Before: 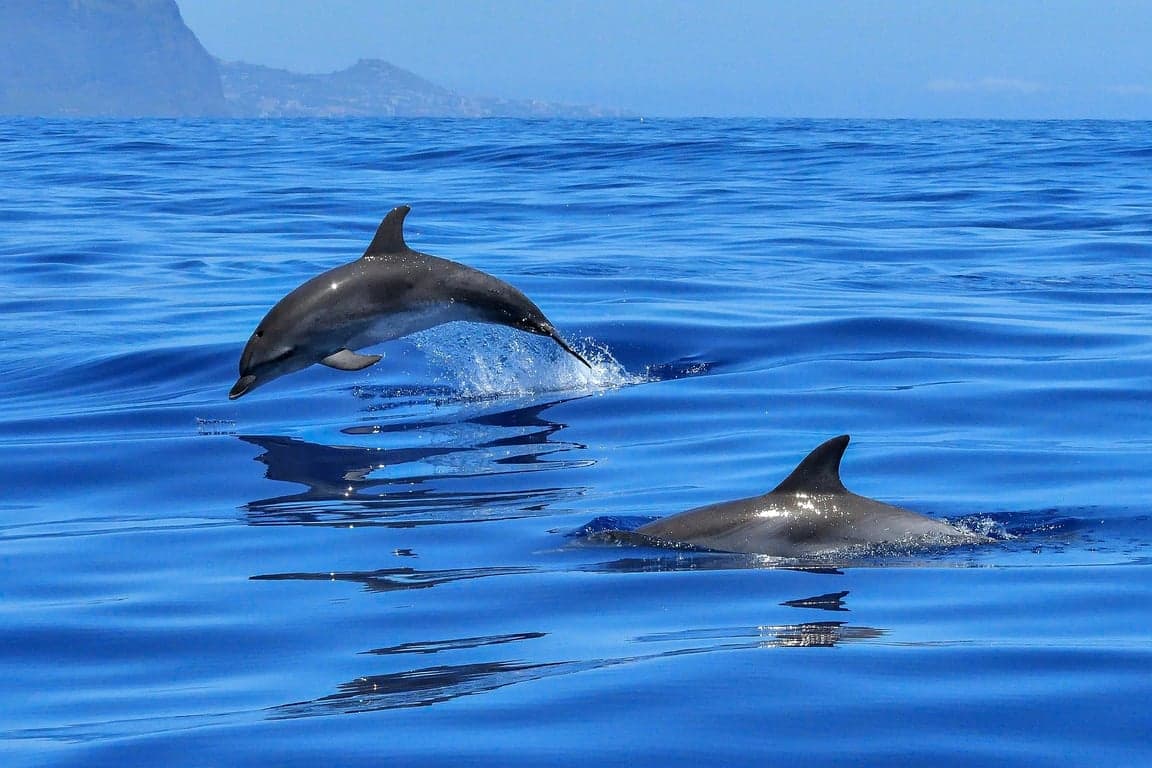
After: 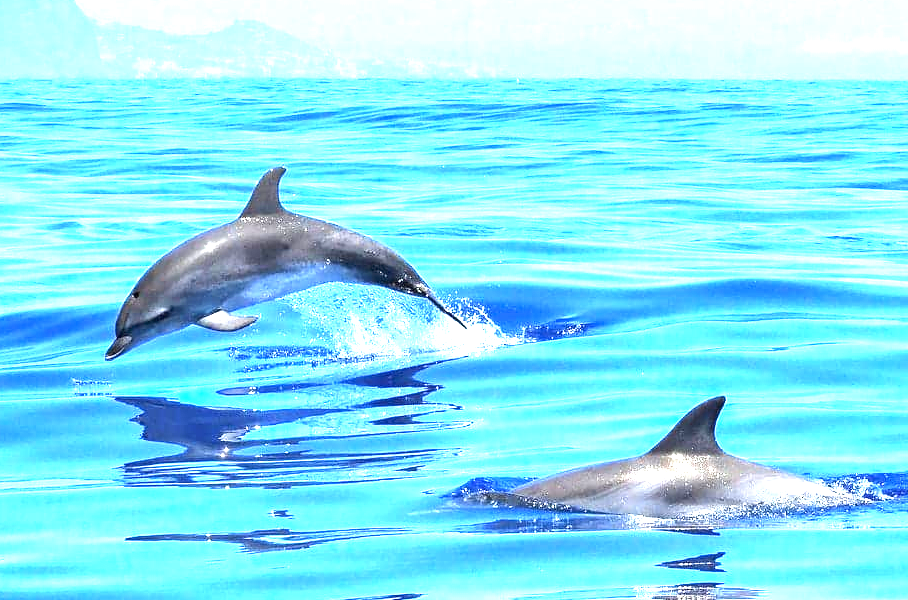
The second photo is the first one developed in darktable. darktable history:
crop and rotate: left 10.77%, top 5.1%, right 10.41%, bottom 16.76%
exposure: black level correction 0, exposure 2.327 EV, compensate exposure bias true, compensate highlight preservation false
